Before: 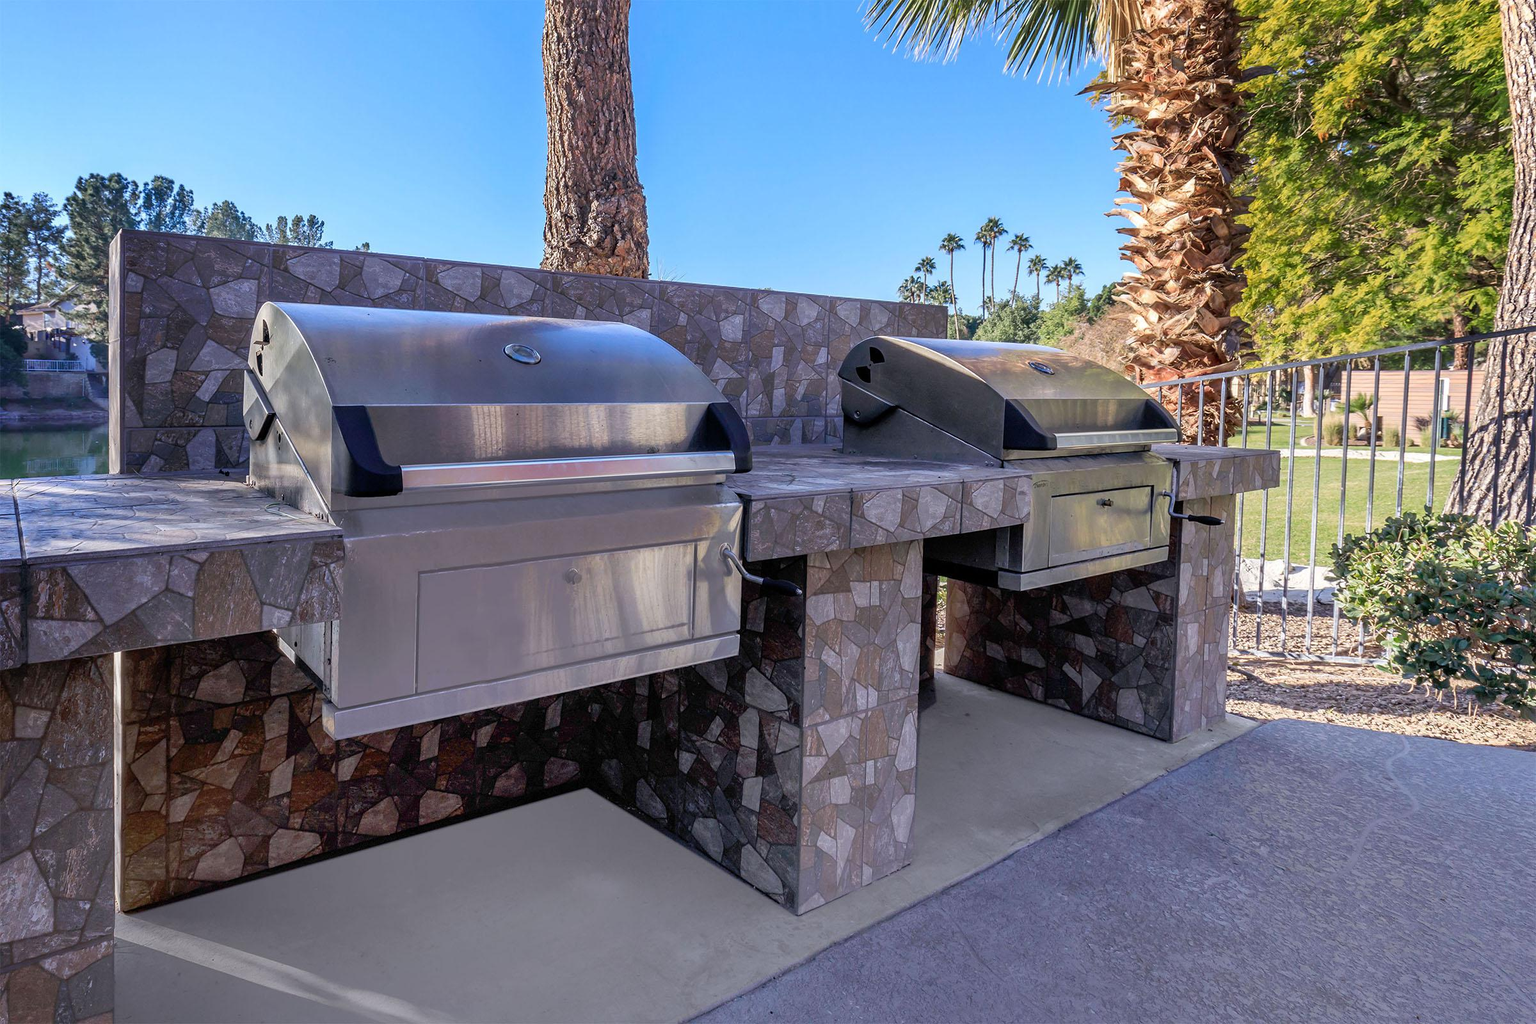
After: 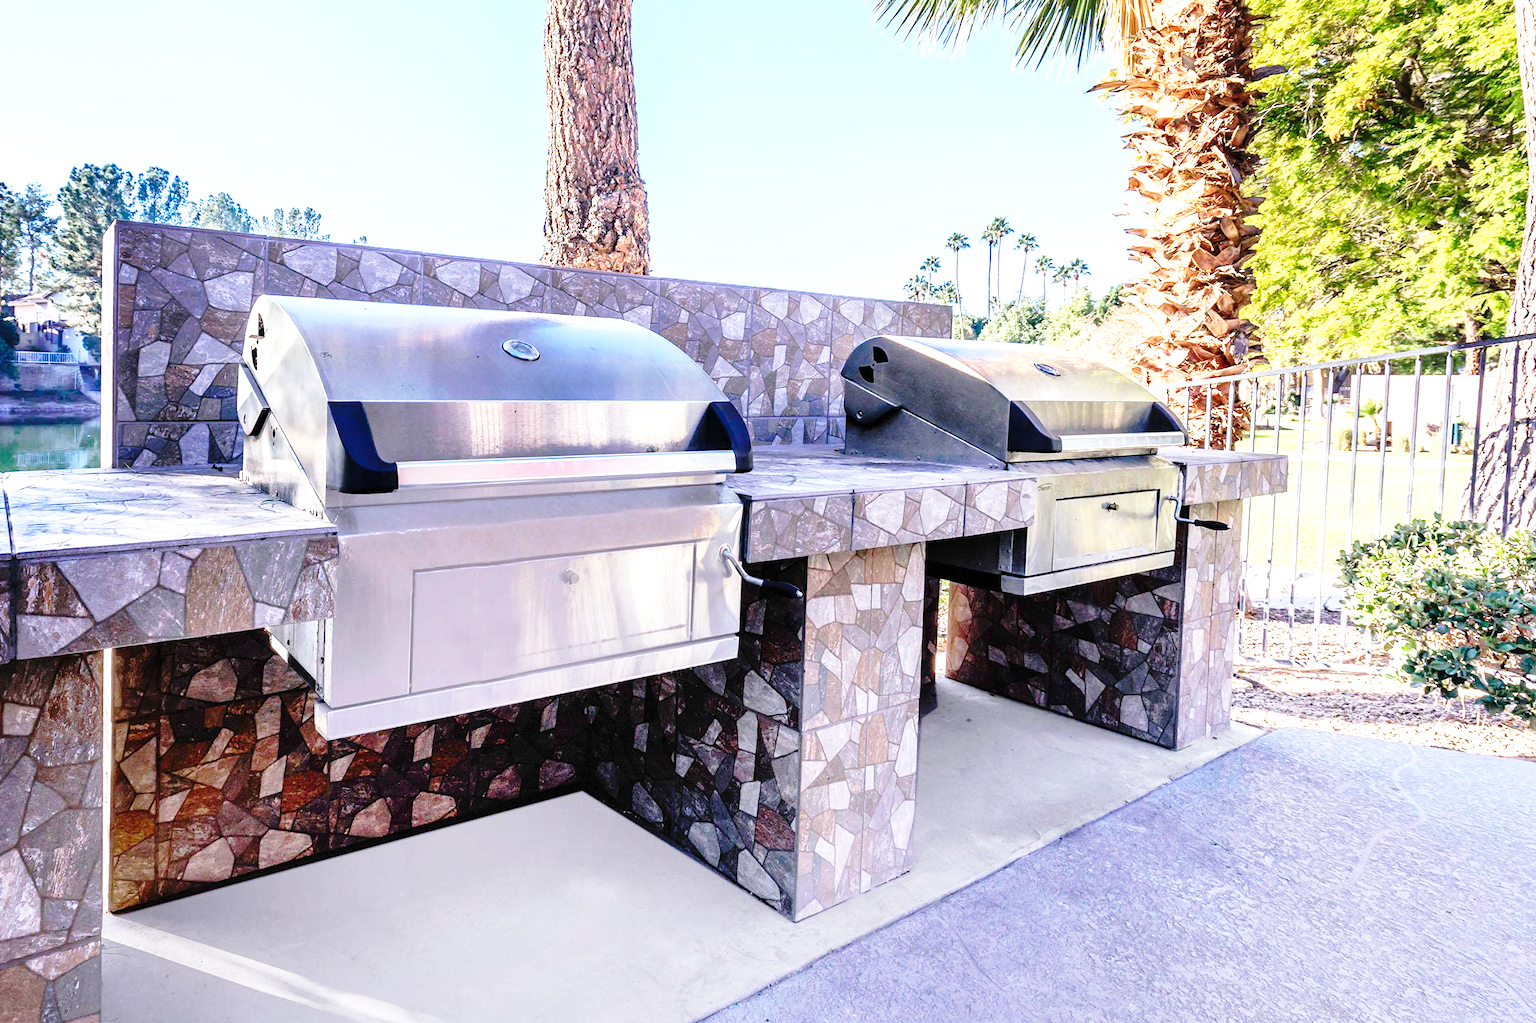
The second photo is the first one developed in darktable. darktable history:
crop and rotate: angle -0.521°
tone equalizer: -8 EV -0.728 EV, -7 EV -0.706 EV, -6 EV -0.572 EV, -5 EV -0.372 EV, -3 EV 0.394 EV, -2 EV 0.6 EV, -1 EV 0.686 EV, +0 EV 0.738 EV, smoothing diameter 24.88%, edges refinement/feathering 14.31, preserve details guided filter
base curve: curves: ch0 [(0, 0) (0.04, 0.03) (0.133, 0.232) (0.448, 0.748) (0.843, 0.968) (1, 1)], preserve colors none
exposure: black level correction 0, exposure 0.5 EV, compensate exposure bias true, compensate highlight preservation false
